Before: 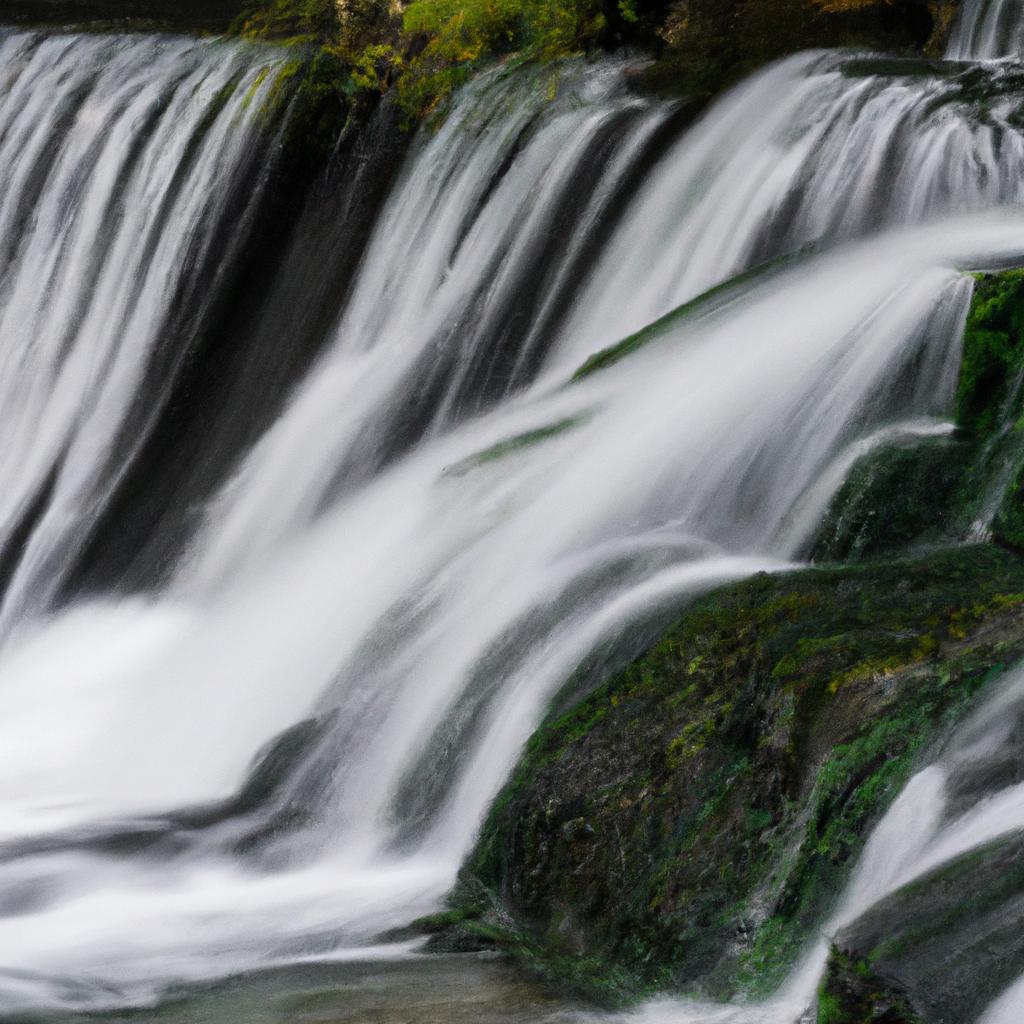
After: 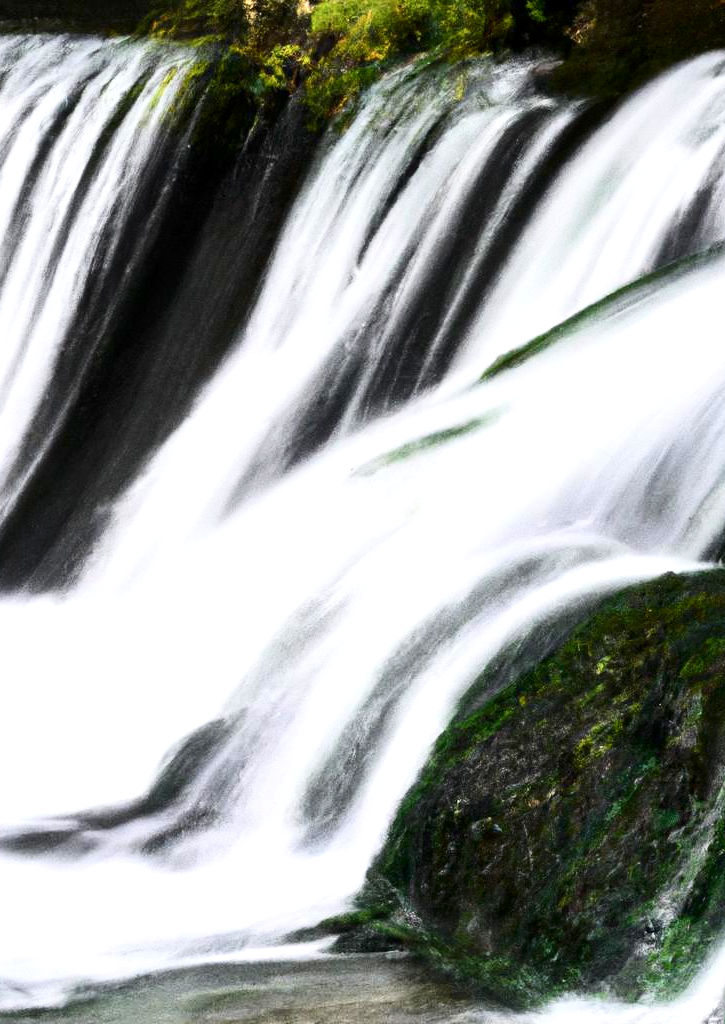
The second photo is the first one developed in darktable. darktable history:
contrast brightness saturation: contrast 0.278
exposure: black level correction 0.001, exposure 1.053 EV, compensate highlight preservation false
crop and rotate: left 8.985%, right 20.196%
